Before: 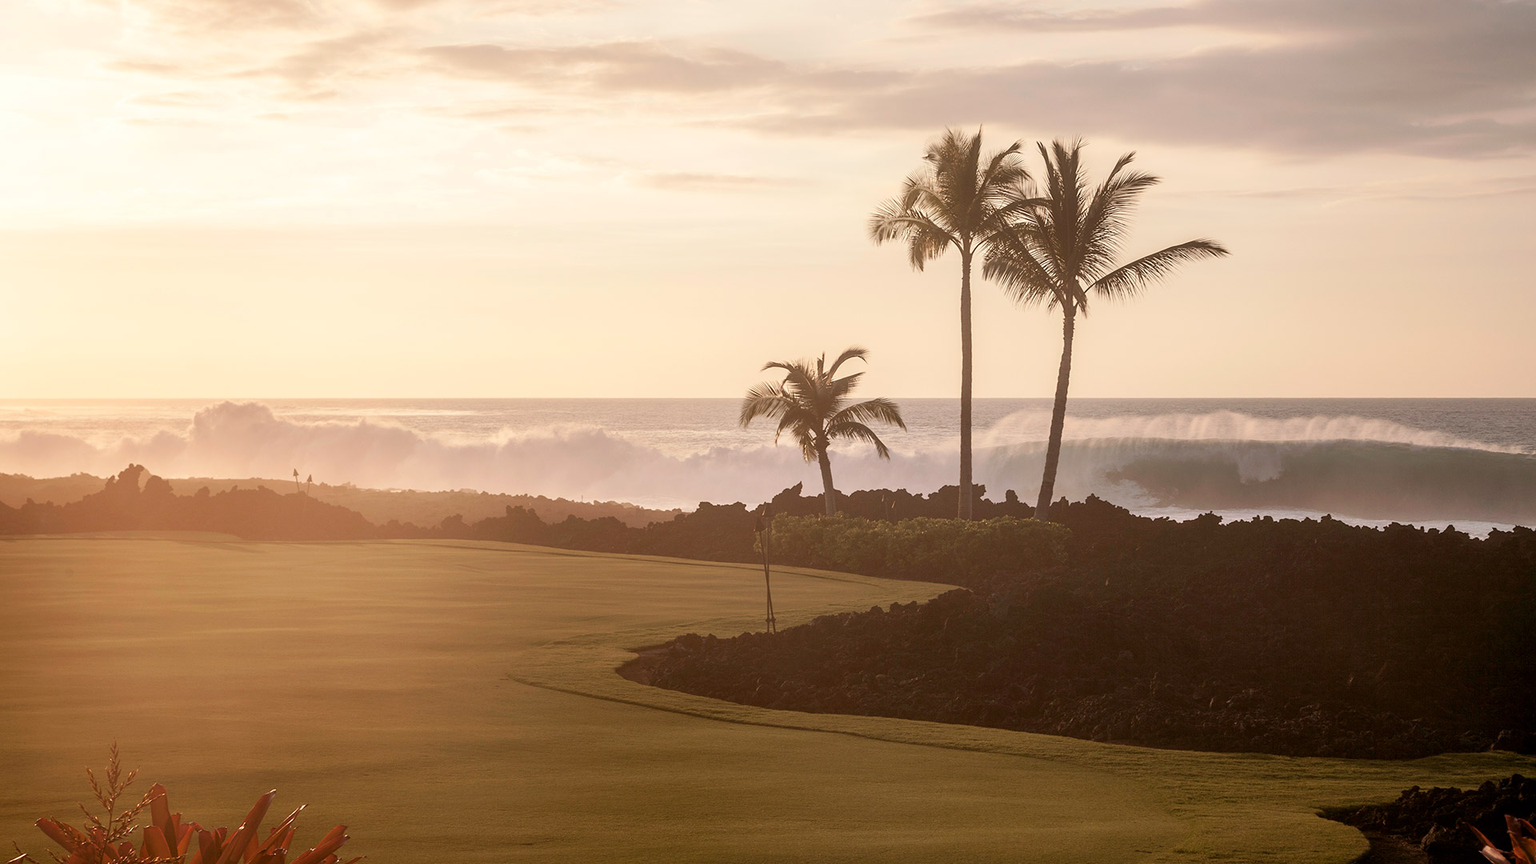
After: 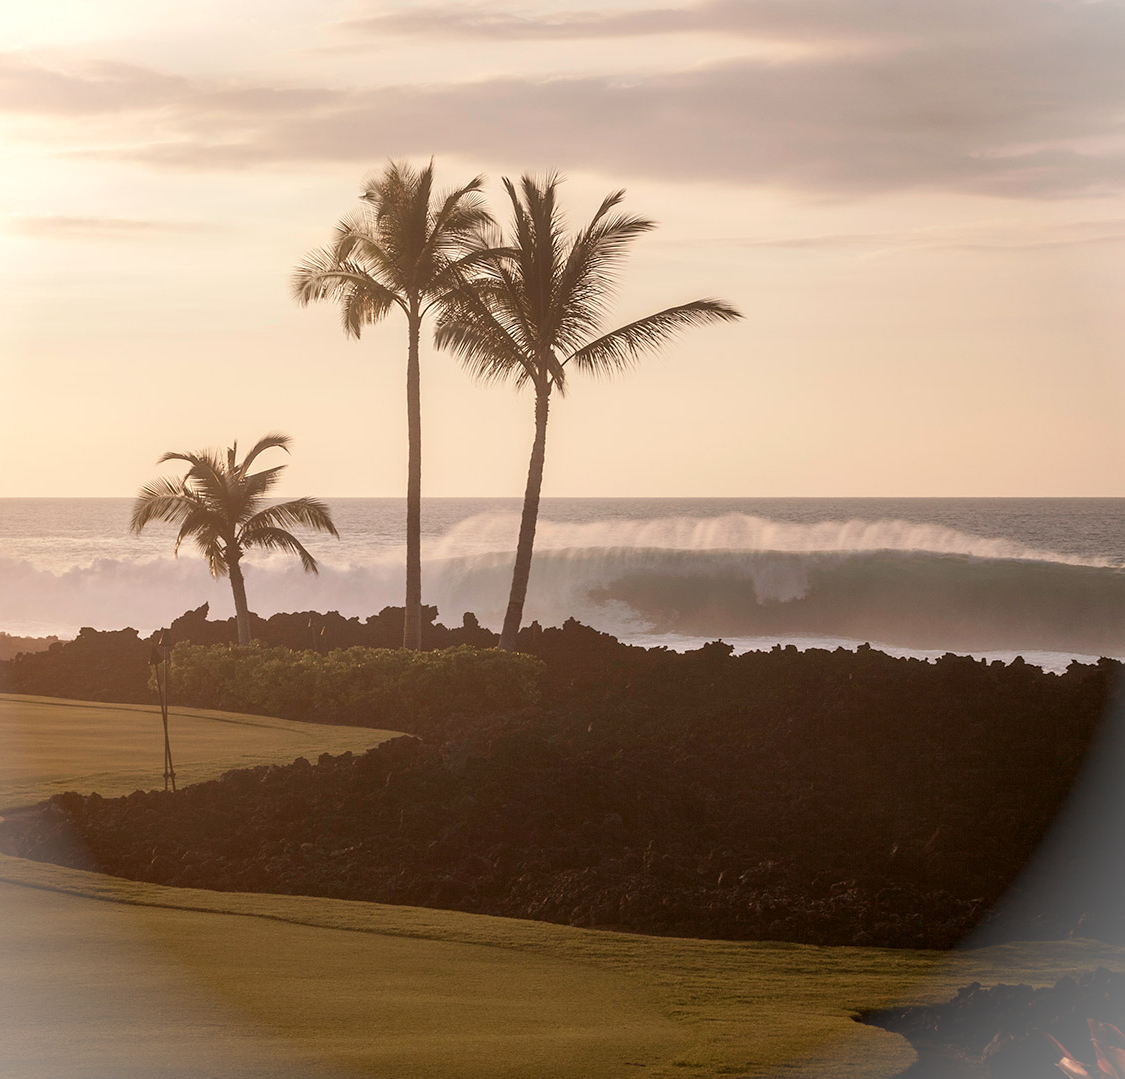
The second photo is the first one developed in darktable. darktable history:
vignetting: fall-off start 100%, brightness 0.3, saturation 0
crop: left 41.402%
